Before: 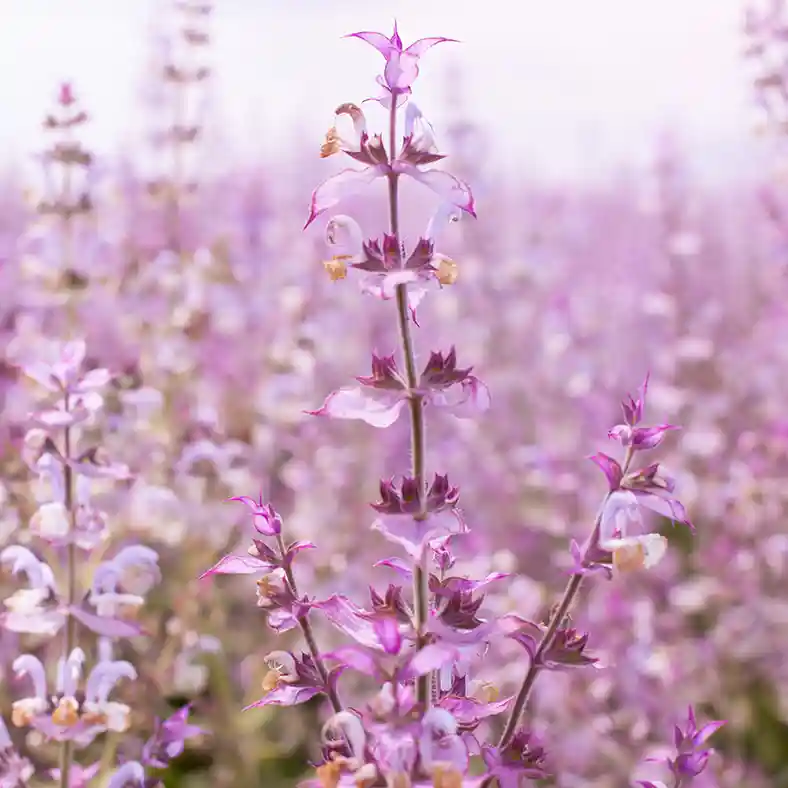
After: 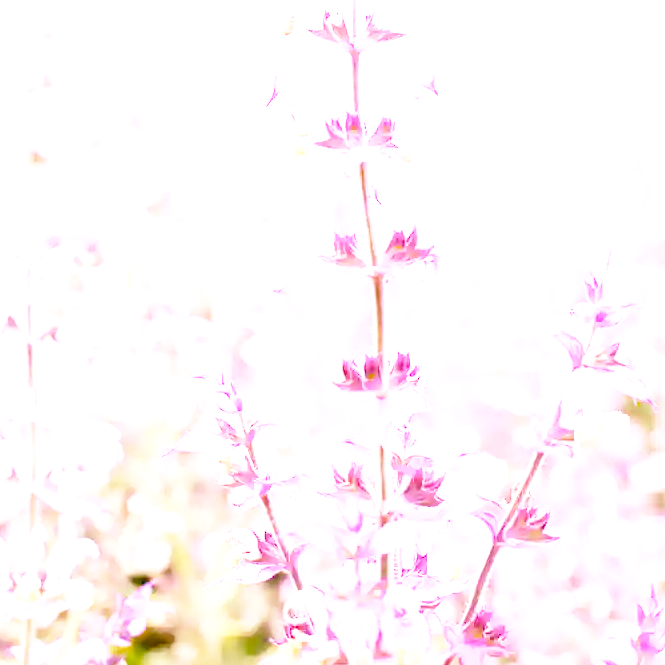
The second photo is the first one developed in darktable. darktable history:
base curve: curves: ch0 [(0, 0) (0.04, 0.03) (0.133, 0.232) (0.448, 0.748) (0.843, 0.968) (1, 1)], preserve colors none
crop and rotate: left 4.842%, top 15.51%, right 10.668%
exposure: exposure 2 EV, compensate highlight preservation false
